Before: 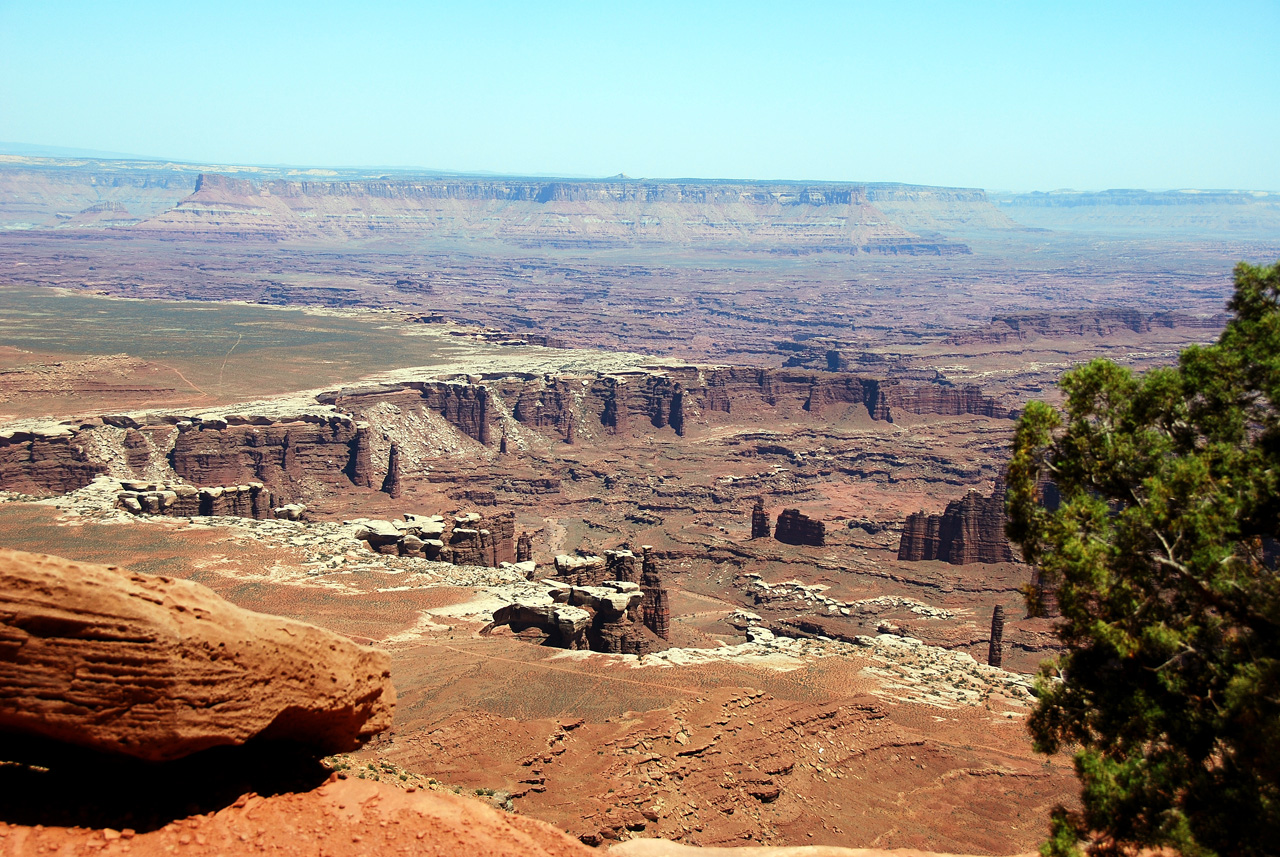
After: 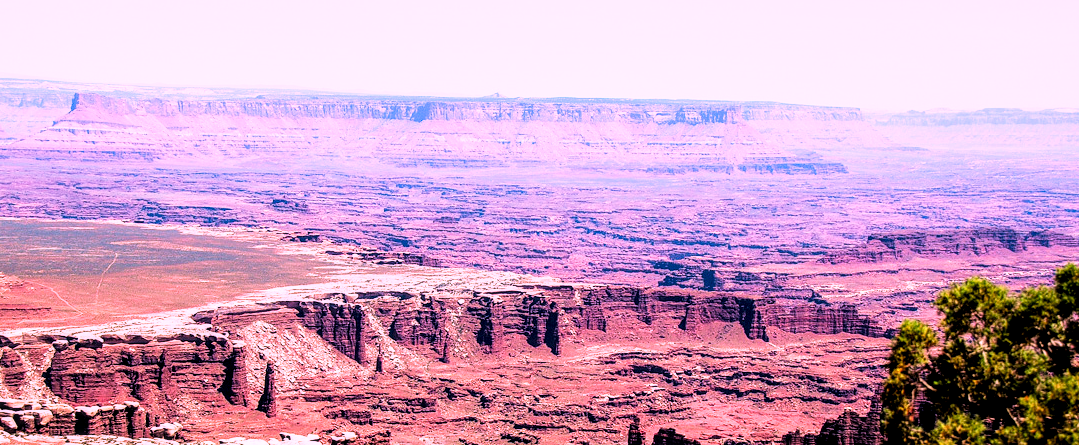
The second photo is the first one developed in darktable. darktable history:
crop and rotate: left 9.713%, top 9.52%, right 5.978%, bottom 38.472%
contrast brightness saturation: saturation -0.066
color correction: highlights a* 19.22, highlights b* -11.42, saturation 1.66
filmic rgb: black relative exposure -5.09 EV, white relative exposure 3.51 EV, hardness 3.17, contrast 1.396, highlights saturation mix -49.88%
local contrast: detail 144%
exposure: exposure 0.557 EV, compensate highlight preservation false
velvia: on, module defaults
